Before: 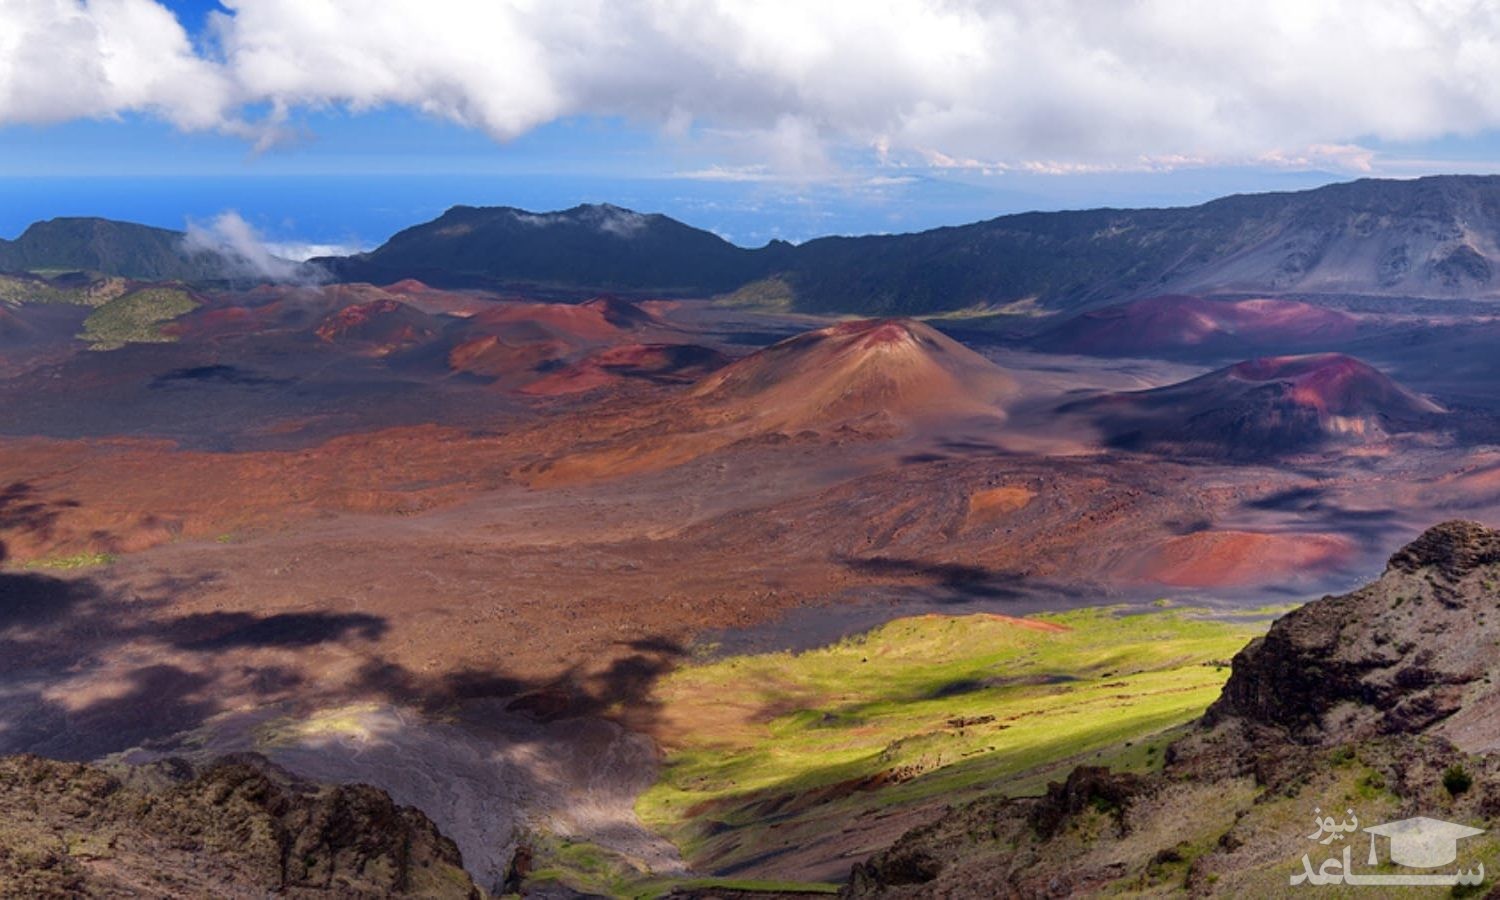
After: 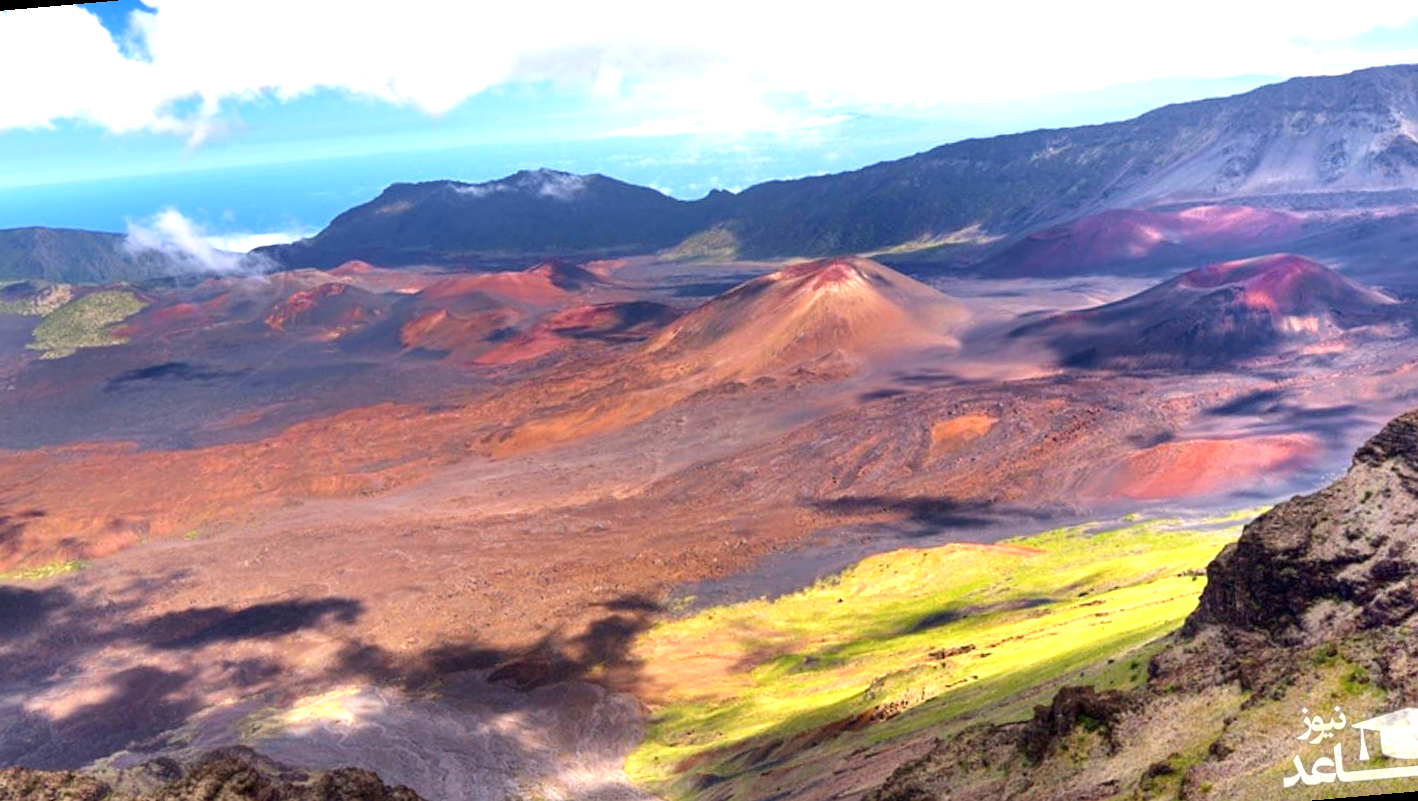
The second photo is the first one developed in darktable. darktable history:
rotate and perspective: rotation -5°, crop left 0.05, crop right 0.952, crop top 0.11, crop bottom 0.89
exposure: exposure 1.25 EV, compensate exposure bias true, compensate highlight preservation false
